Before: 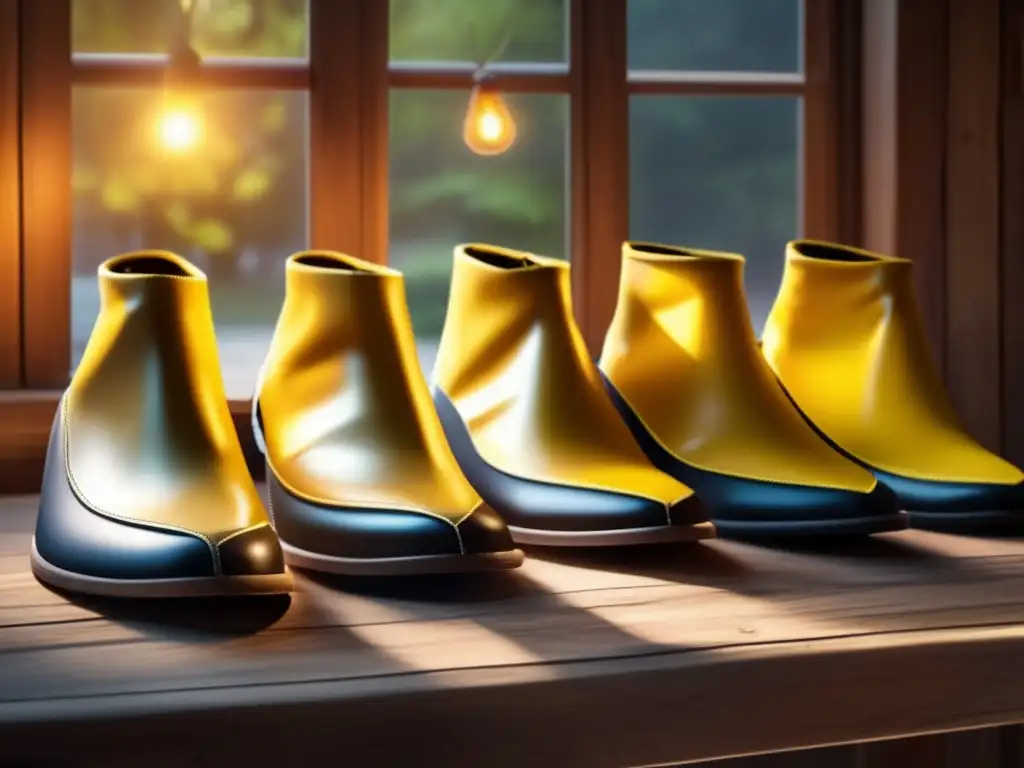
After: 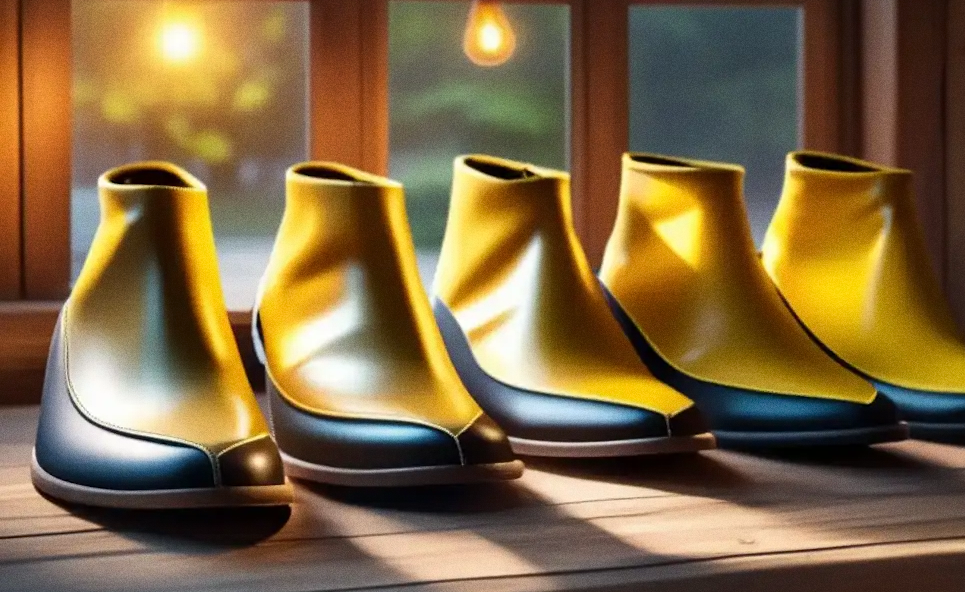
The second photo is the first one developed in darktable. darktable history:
grain: coarseness 0.09 ISO
crop and rotate: angle 0.03°, top 11.643%, right 5.651%, bottom 11.189%
